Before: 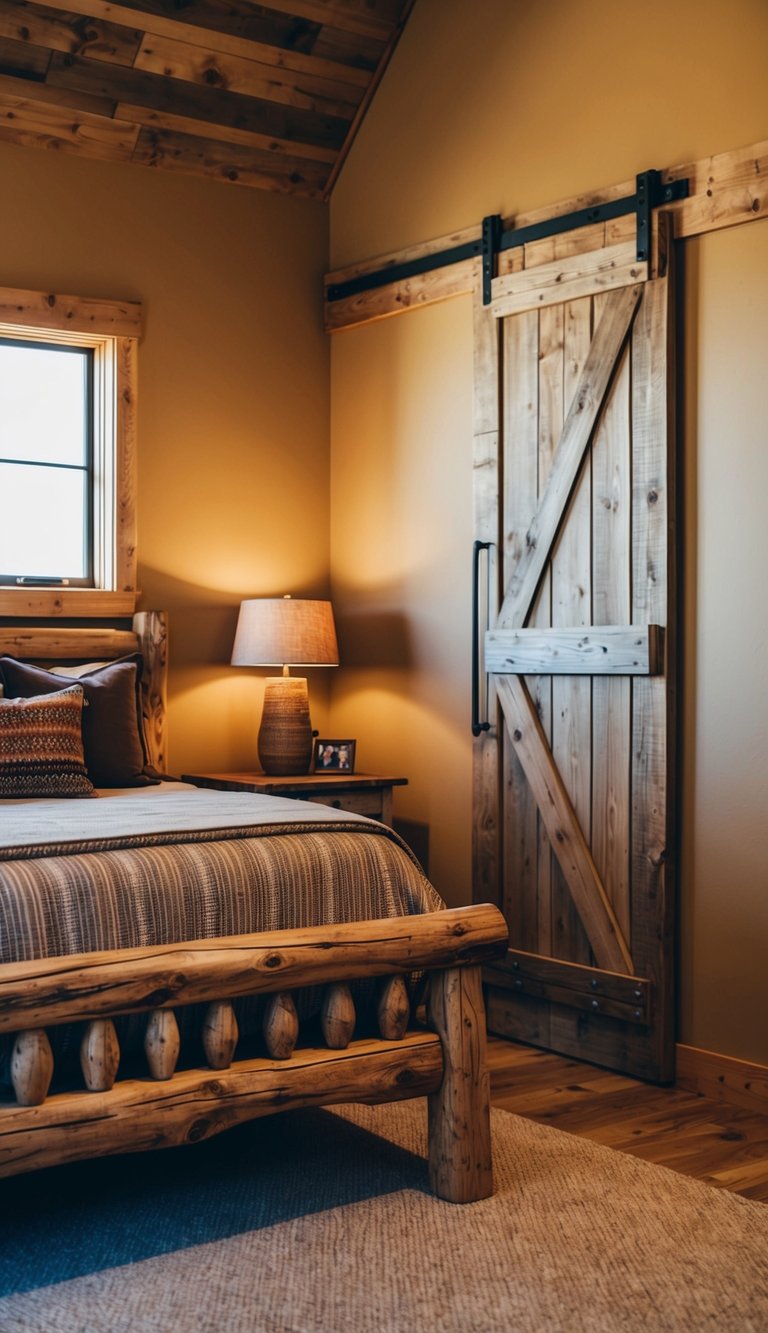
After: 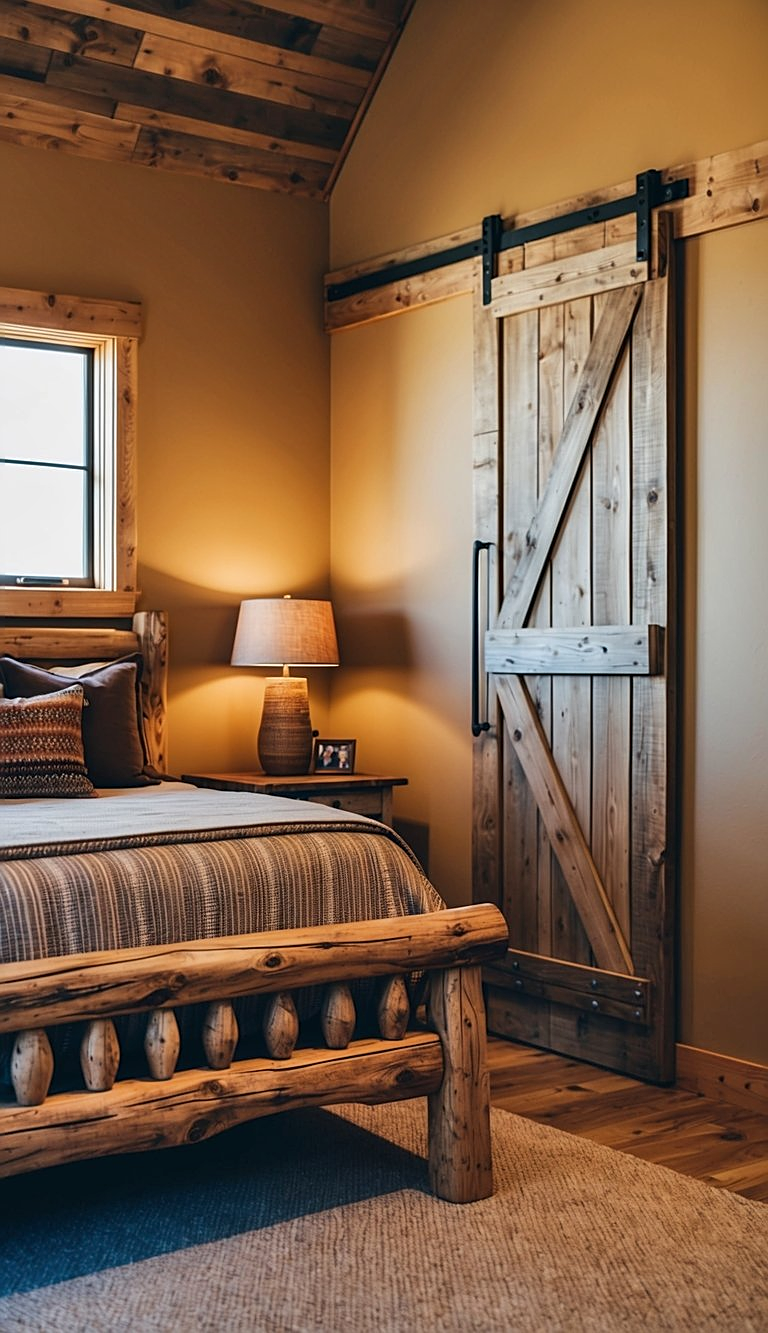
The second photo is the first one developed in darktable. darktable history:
shadows and highlights: shadows color adjustment 97.66%, soften with gaussian
sharpen: on, module defaults
